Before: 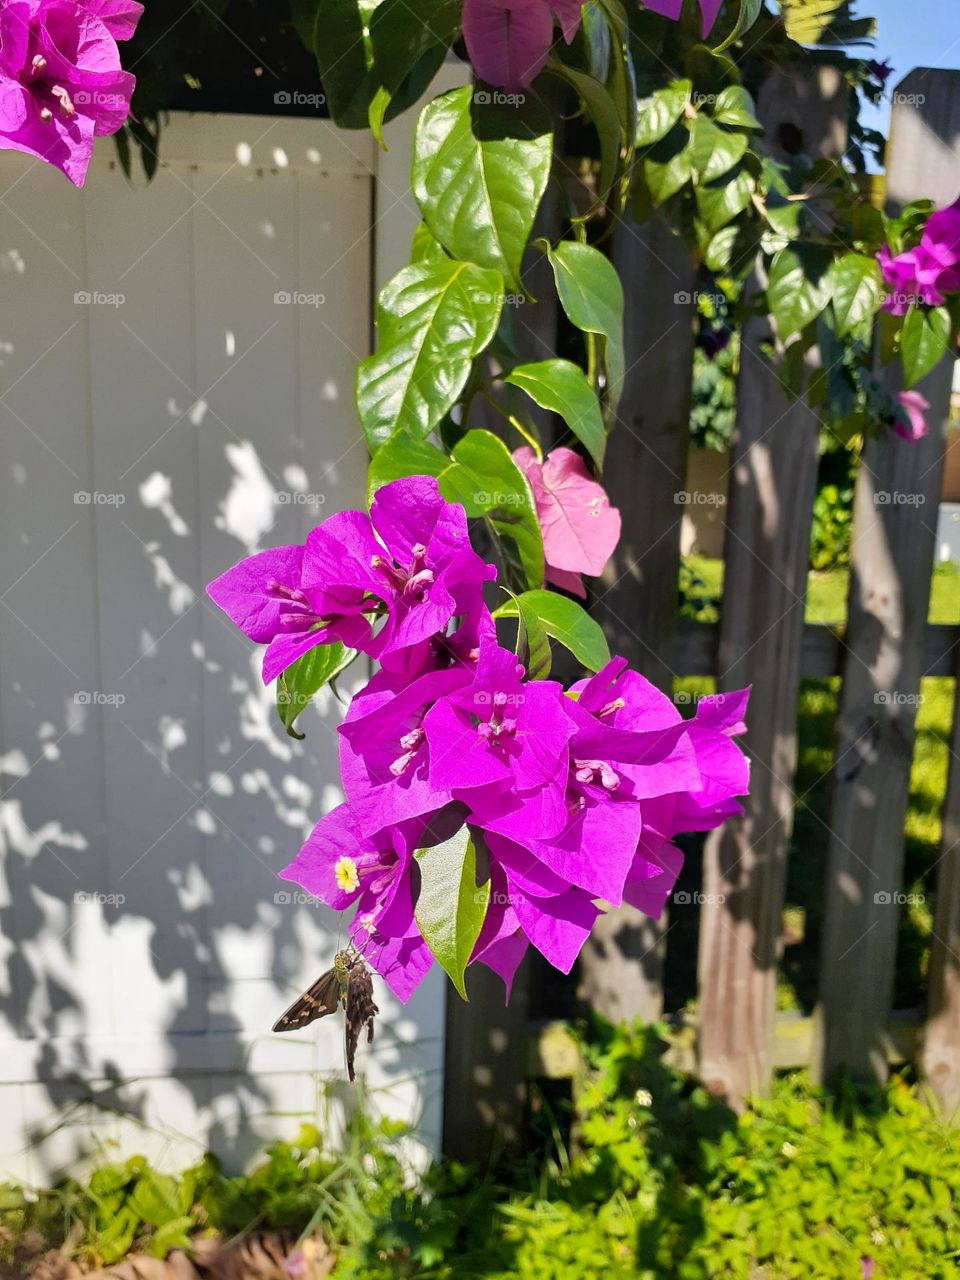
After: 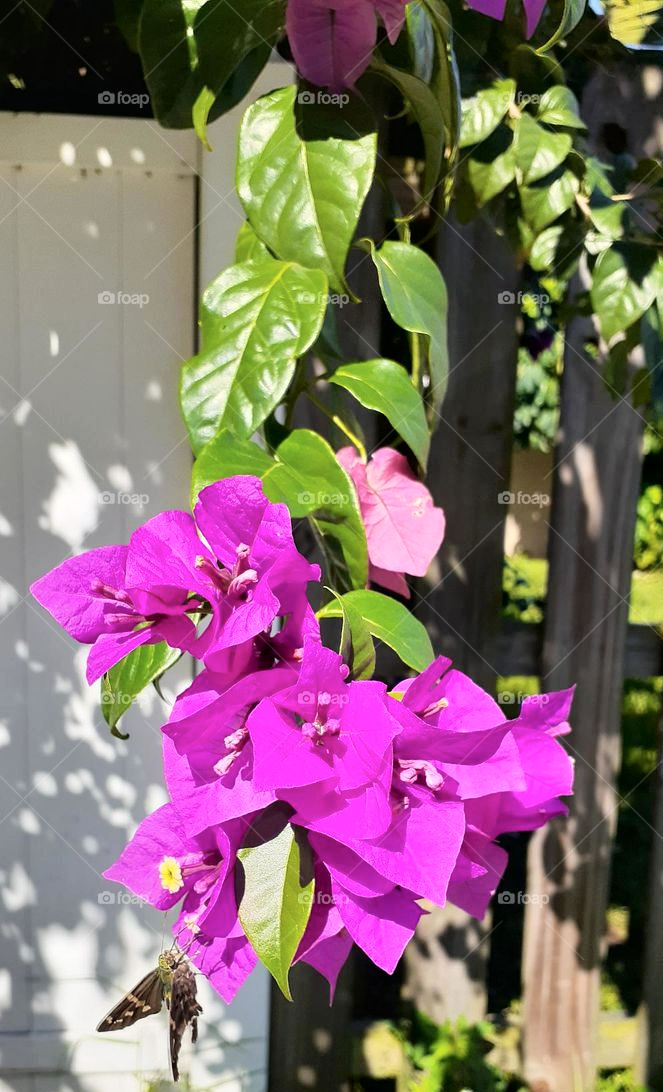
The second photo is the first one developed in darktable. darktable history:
tone curve: curves: ch0 [(0, 0) (0.004, 0.001) (0.133, 0.112) (0.325, 0.362) (0.832, 0.893) (1, 1)], color space Lab, independent channels, preserve colors none
crop: left 18.437%, right 12.424%, bottom 14.165%
